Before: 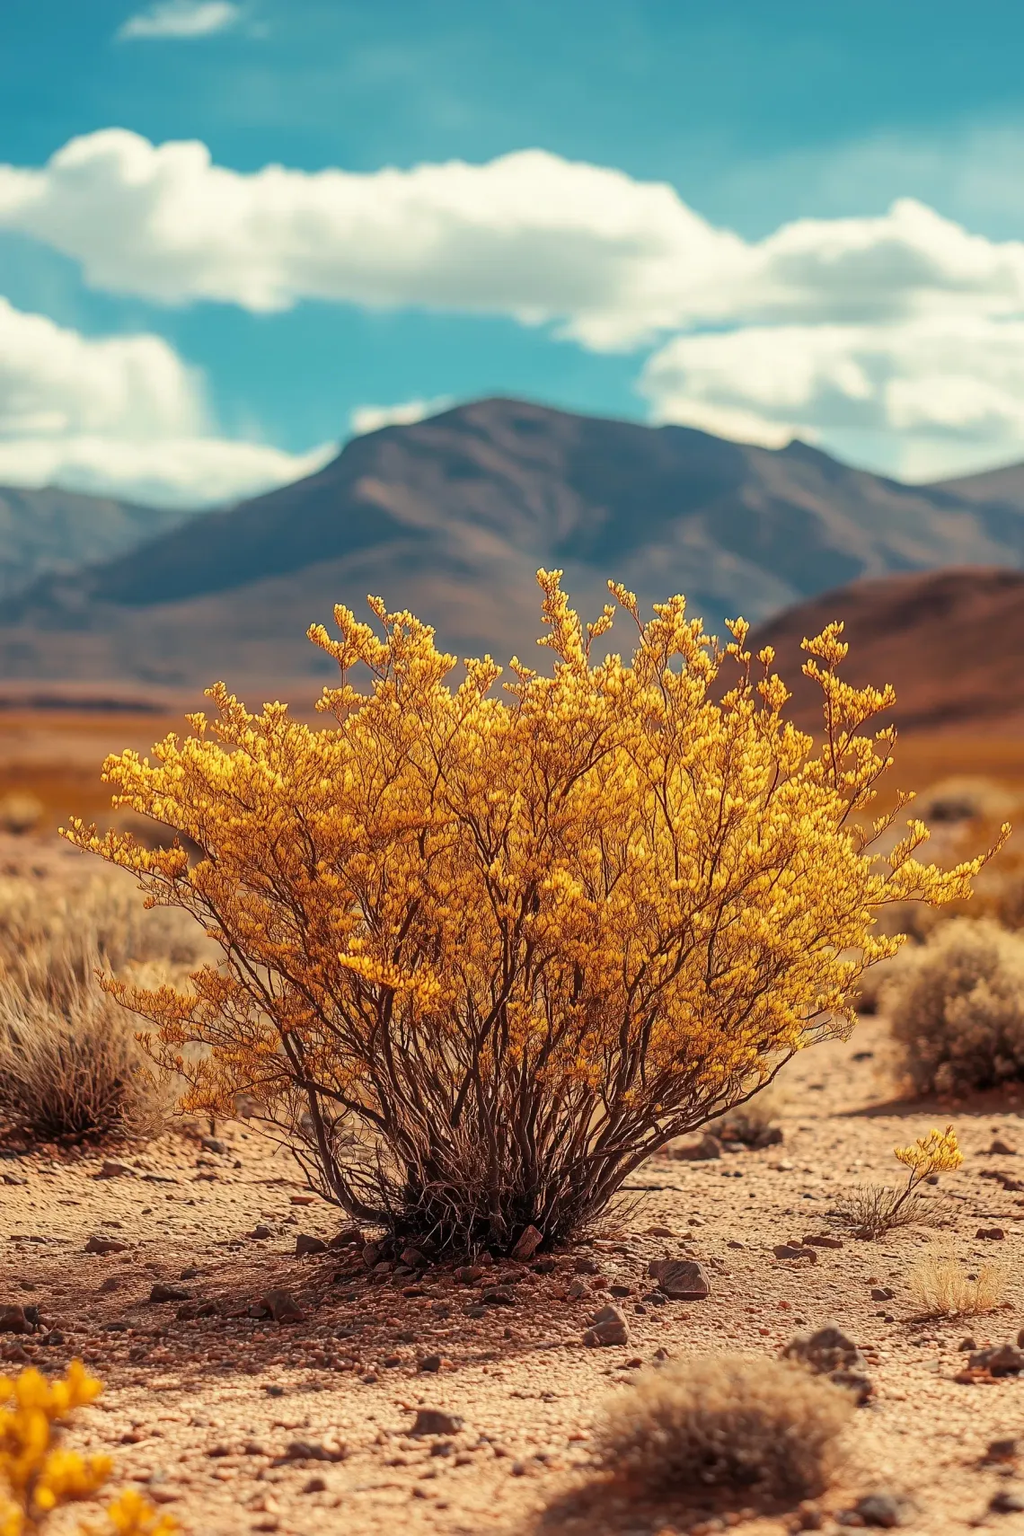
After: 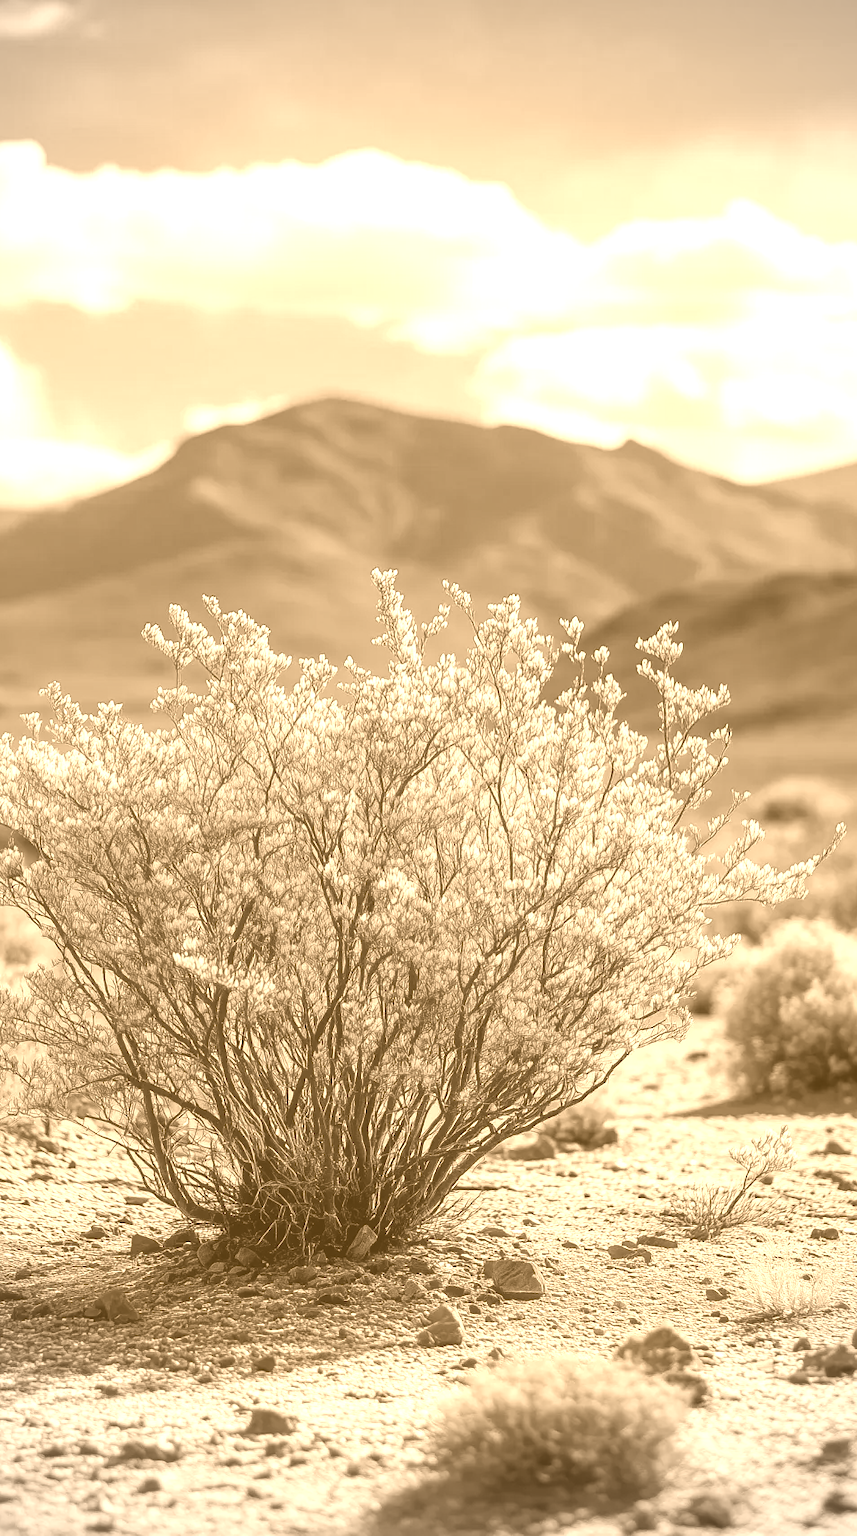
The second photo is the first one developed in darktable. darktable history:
crop: left 16.145%
colorize: hue 28.8°, source mix 100%
vignetting: fall-off radius 60.92%
